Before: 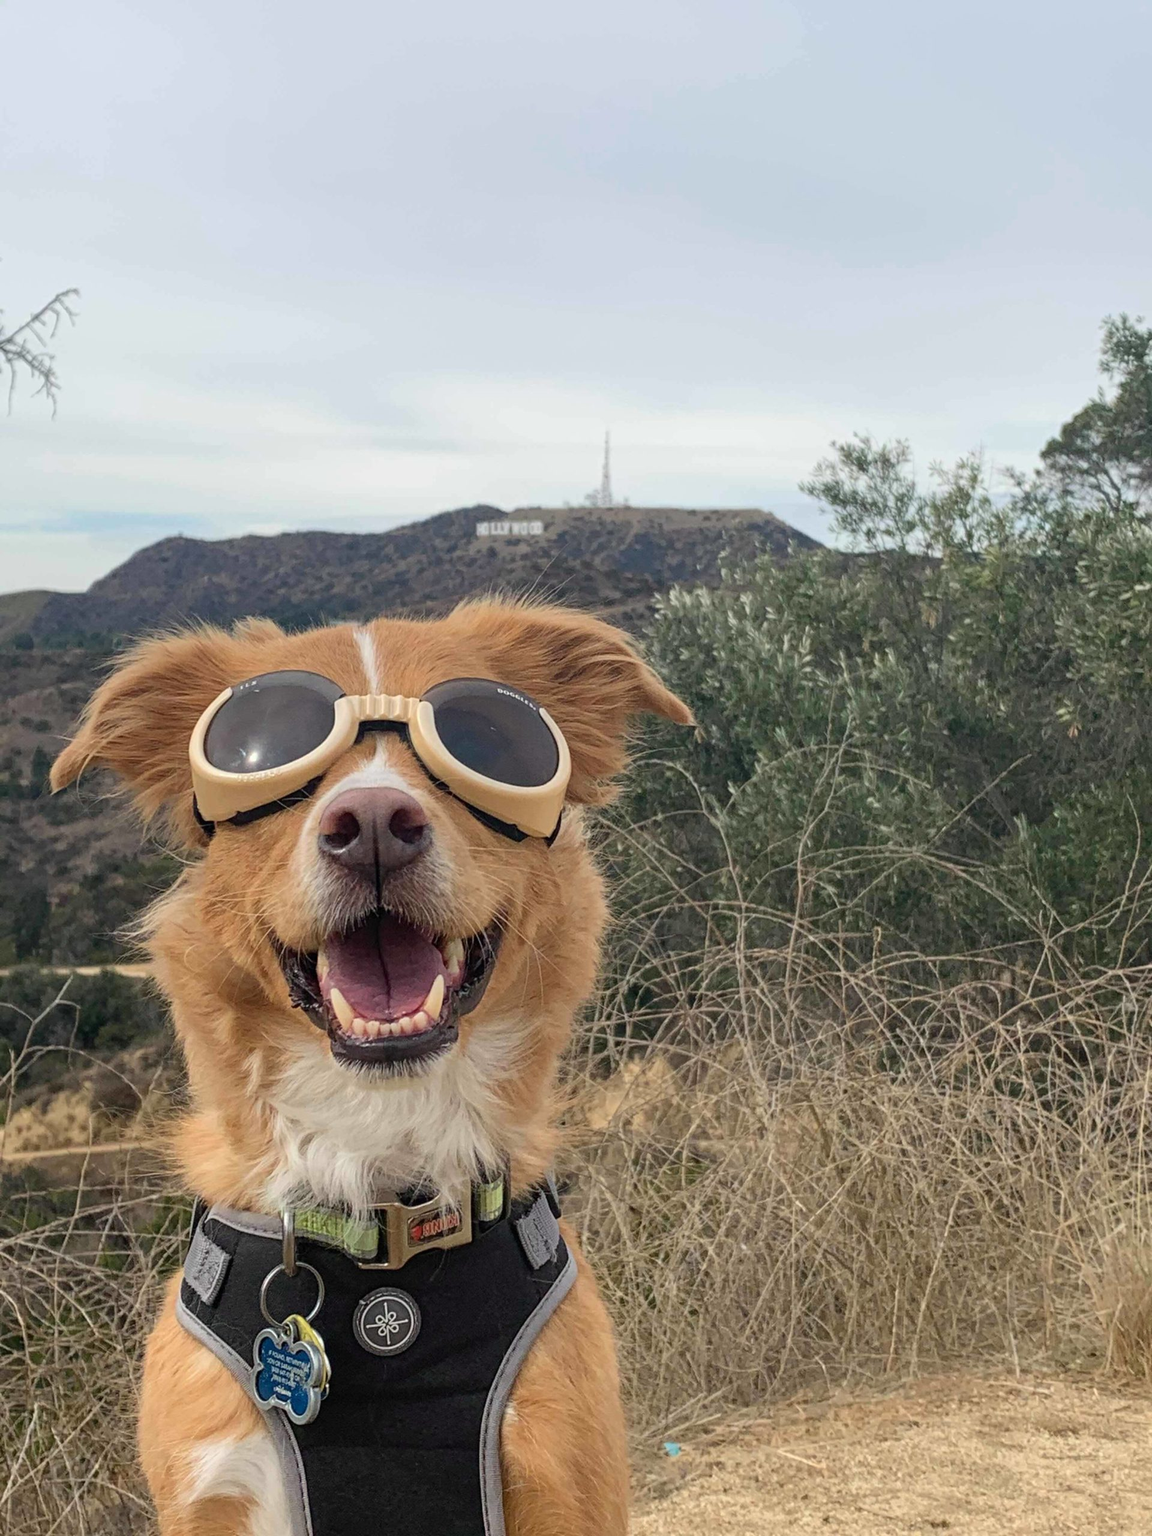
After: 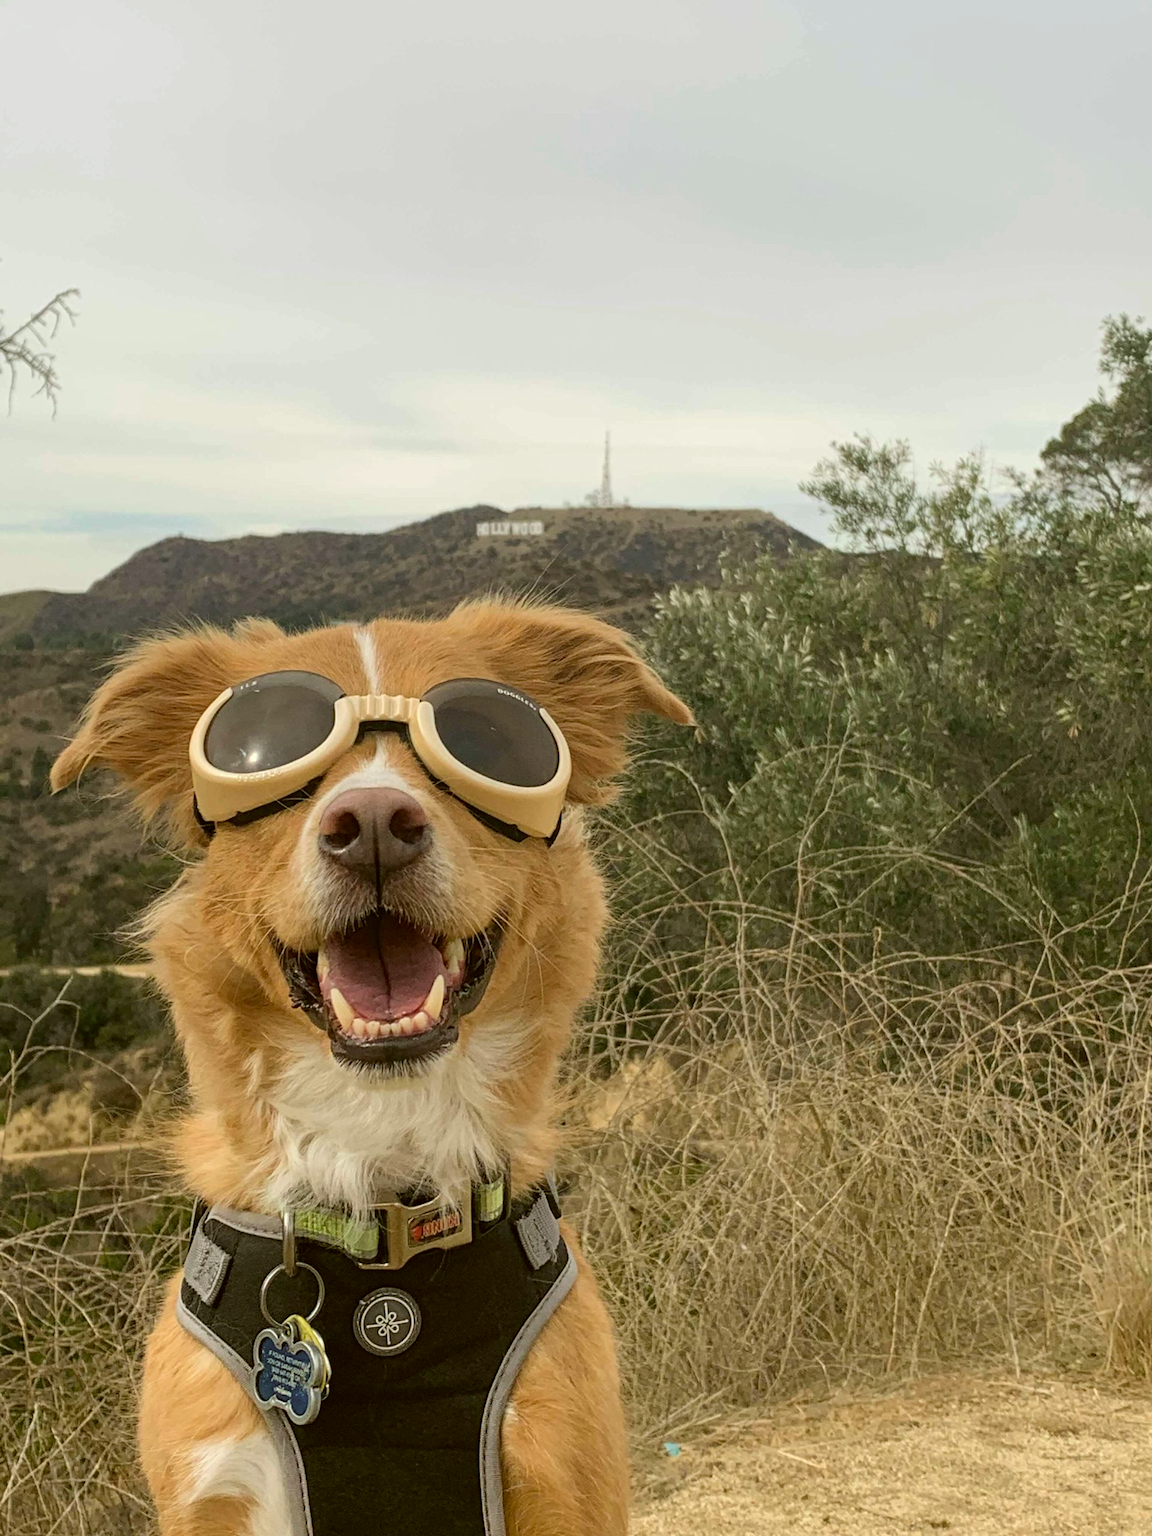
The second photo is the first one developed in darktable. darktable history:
color correction: highlights a* -1.43, highlights b* 10.12, shadows a* 0.395, shadows b* 19.35
contrast brightness saturation: saturation -0.05
white balance: red 1.004, blue 1.024
